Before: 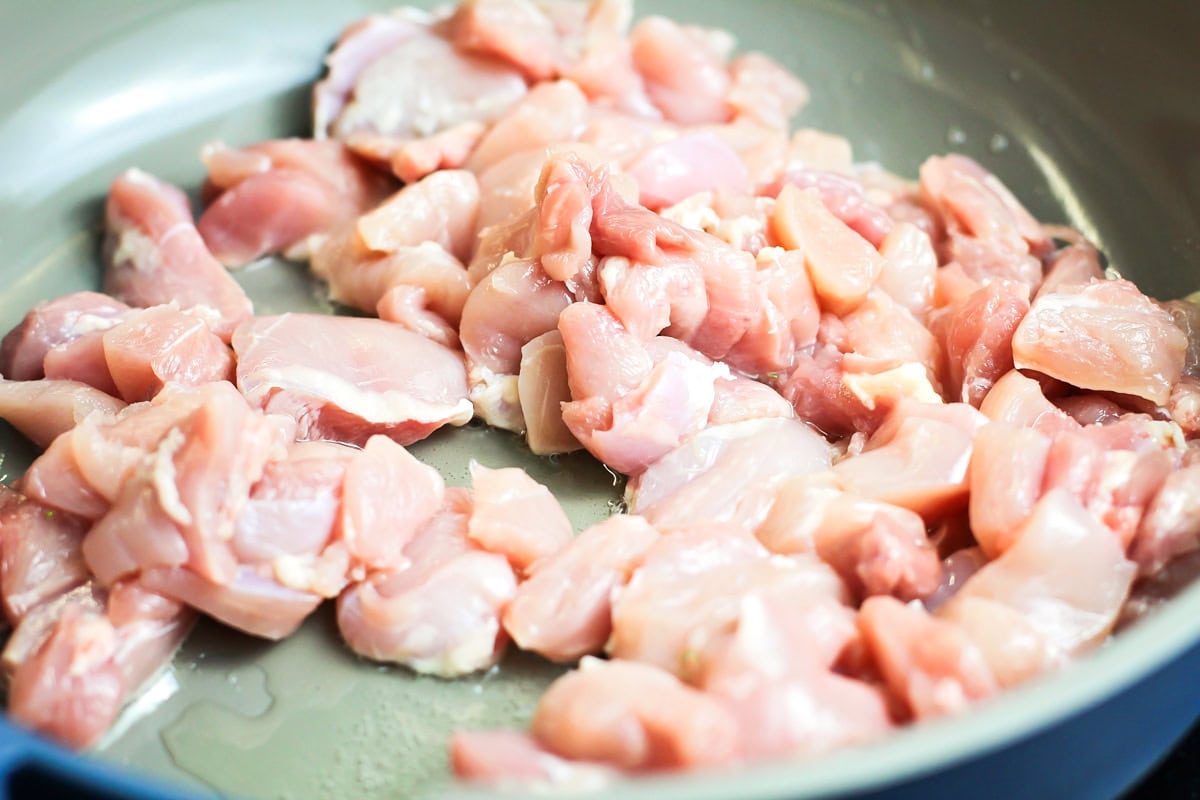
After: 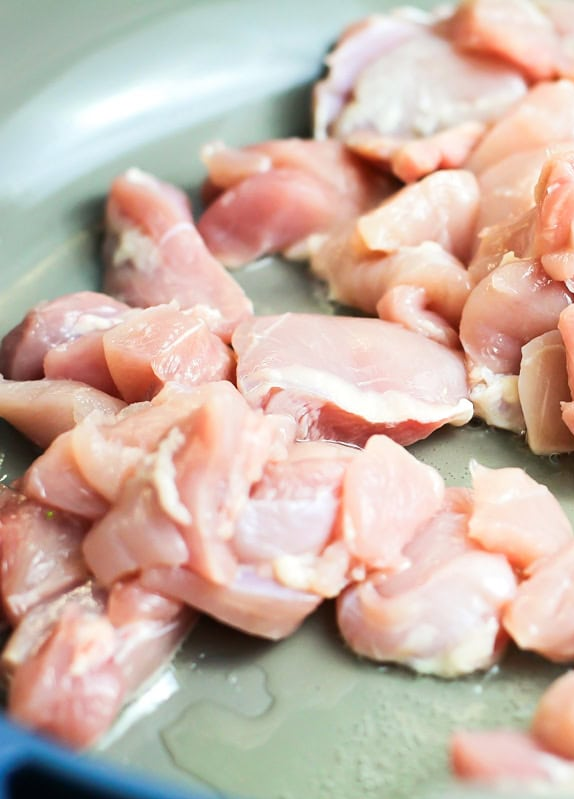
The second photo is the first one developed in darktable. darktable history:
crop and rotate: left 0.005%, top 0%, right 52.157%
